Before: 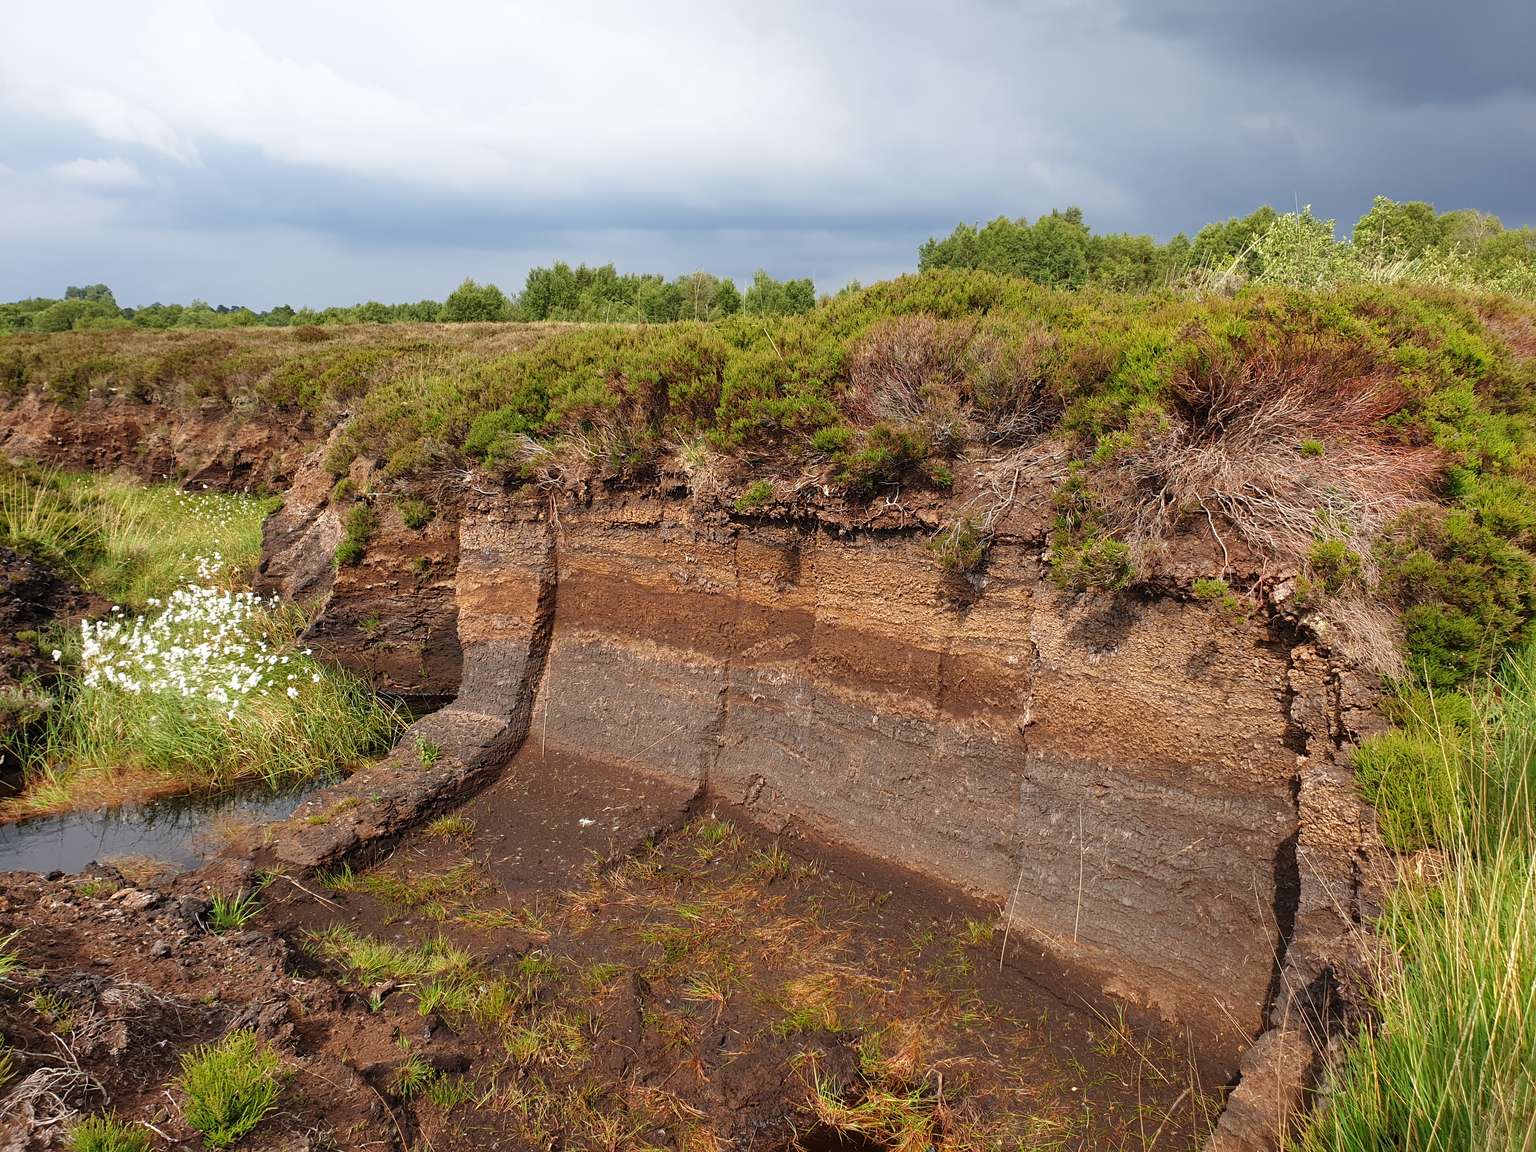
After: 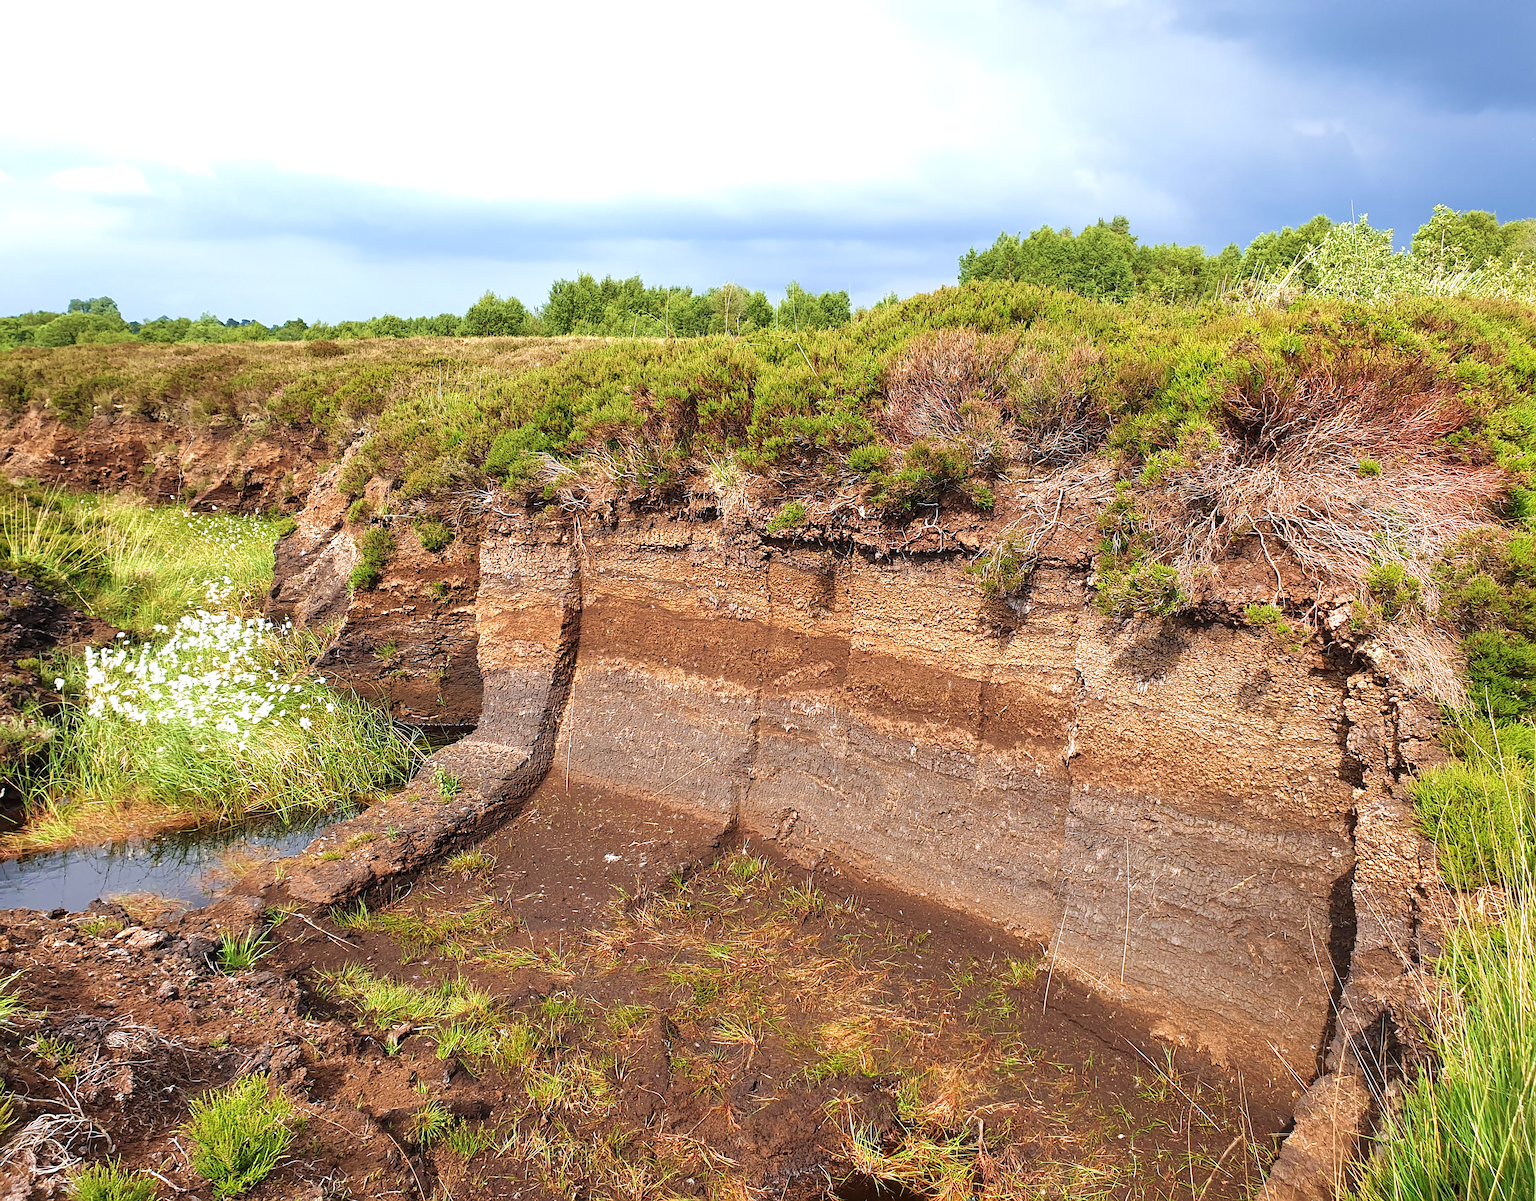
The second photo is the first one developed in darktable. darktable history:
sharpen: radius 1.864, amount 0.398, threshold 1.271
crop: right 4.126%, bottom 0.031%
velvia: strength 45%
white balance: red 0.967, blue 1.049
exposure: black level correction 0, exposure 0.7 EV, compensate exposure bias true, compensate highlight preservation false
